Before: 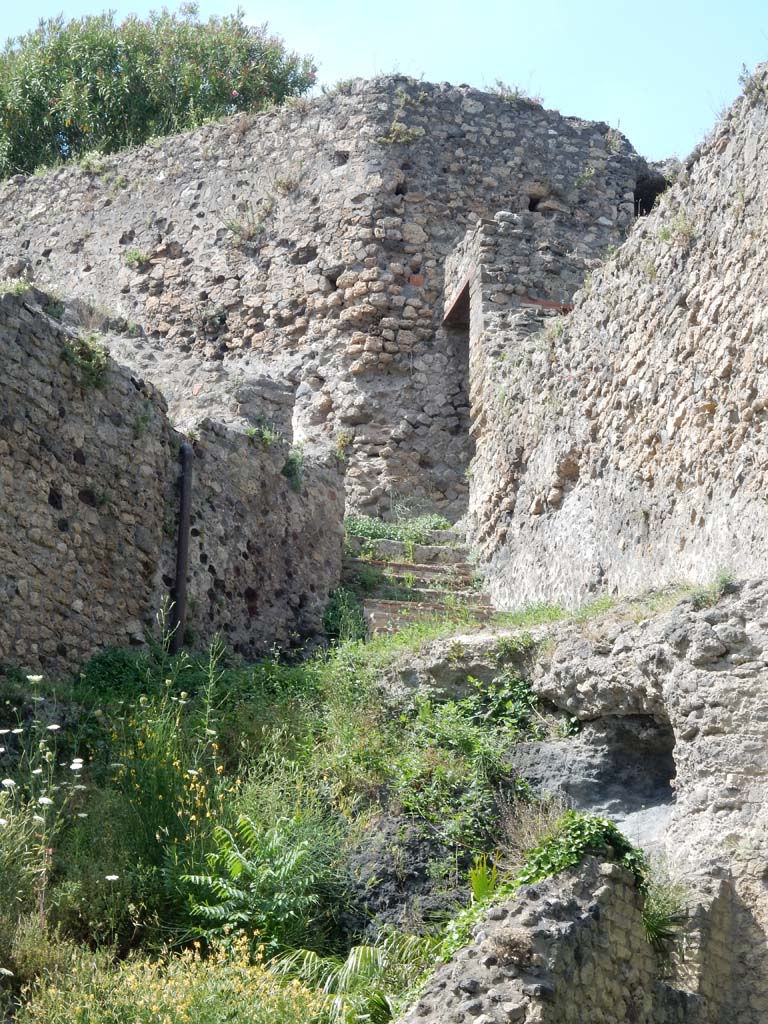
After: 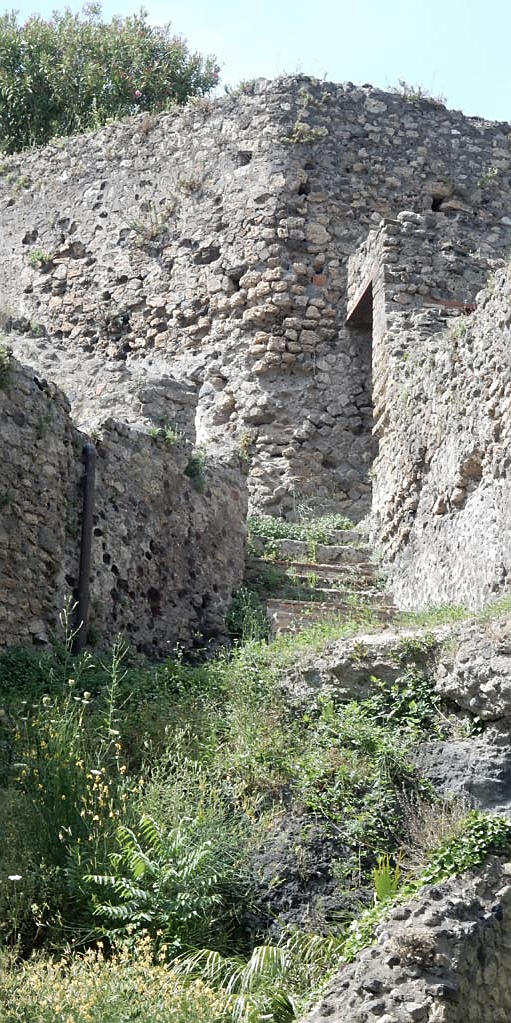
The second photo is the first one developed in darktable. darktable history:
sharpen: radius 1.864, amount 0.398, threshold 1.271
crop and rotate: left 12.648%, right 20.685%
contrast brightness saturation: contrast 0.06, brightness -0.01, saturation -0.23
